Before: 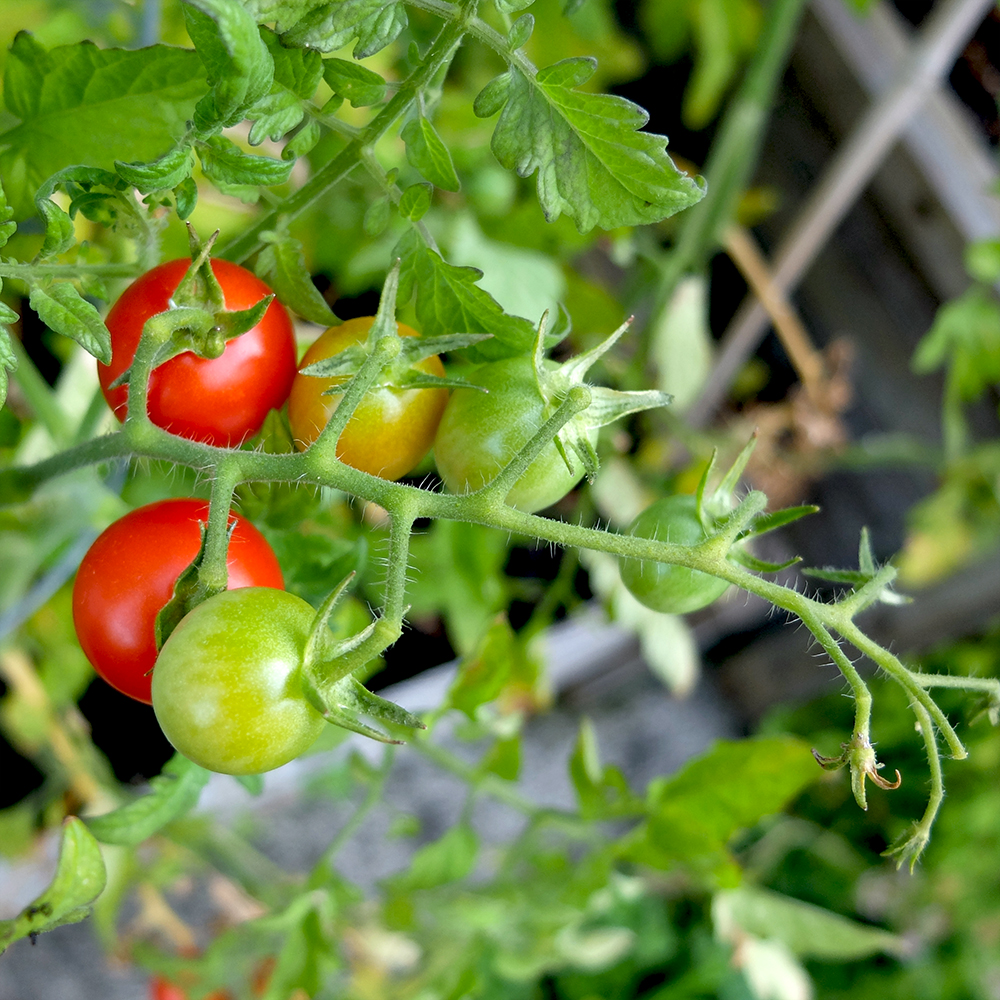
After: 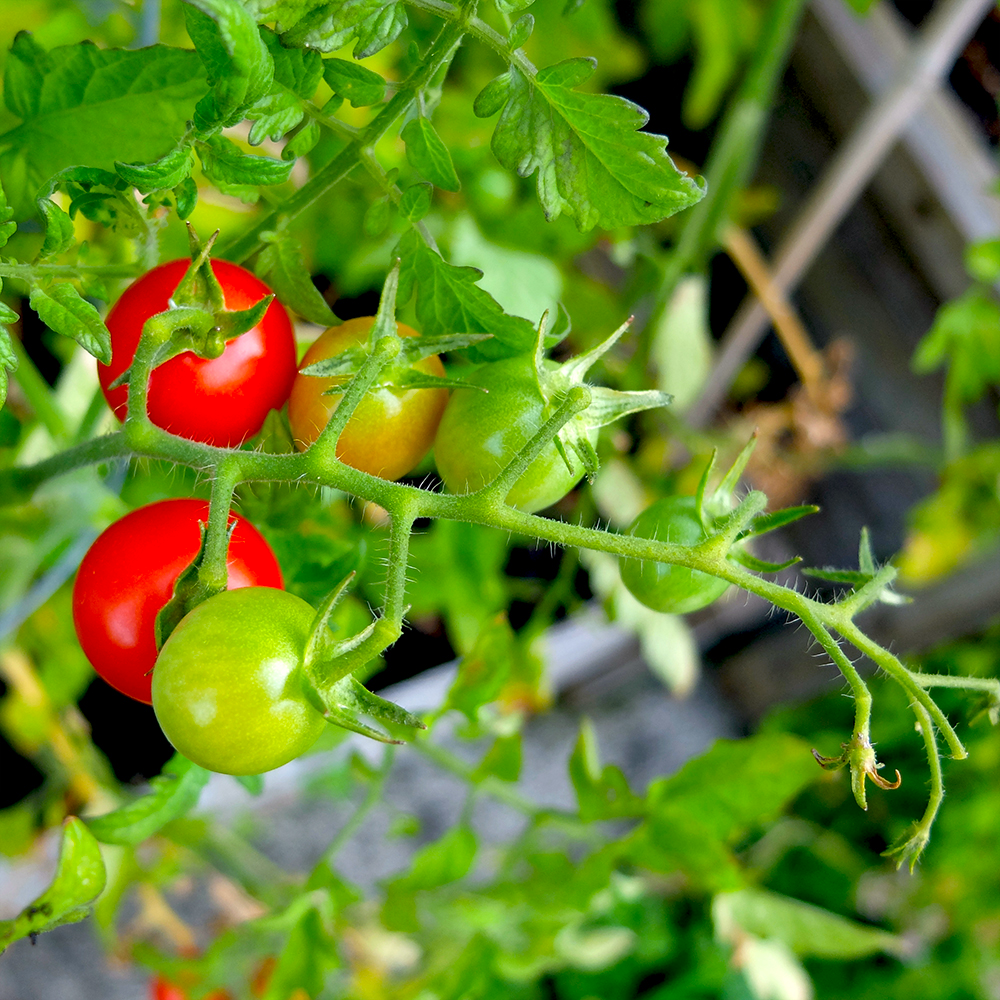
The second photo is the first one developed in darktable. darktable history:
color correction: highlights a* 0.816, highlights b* 2.78, saturation 1.1
color balance: output saturation 120%
